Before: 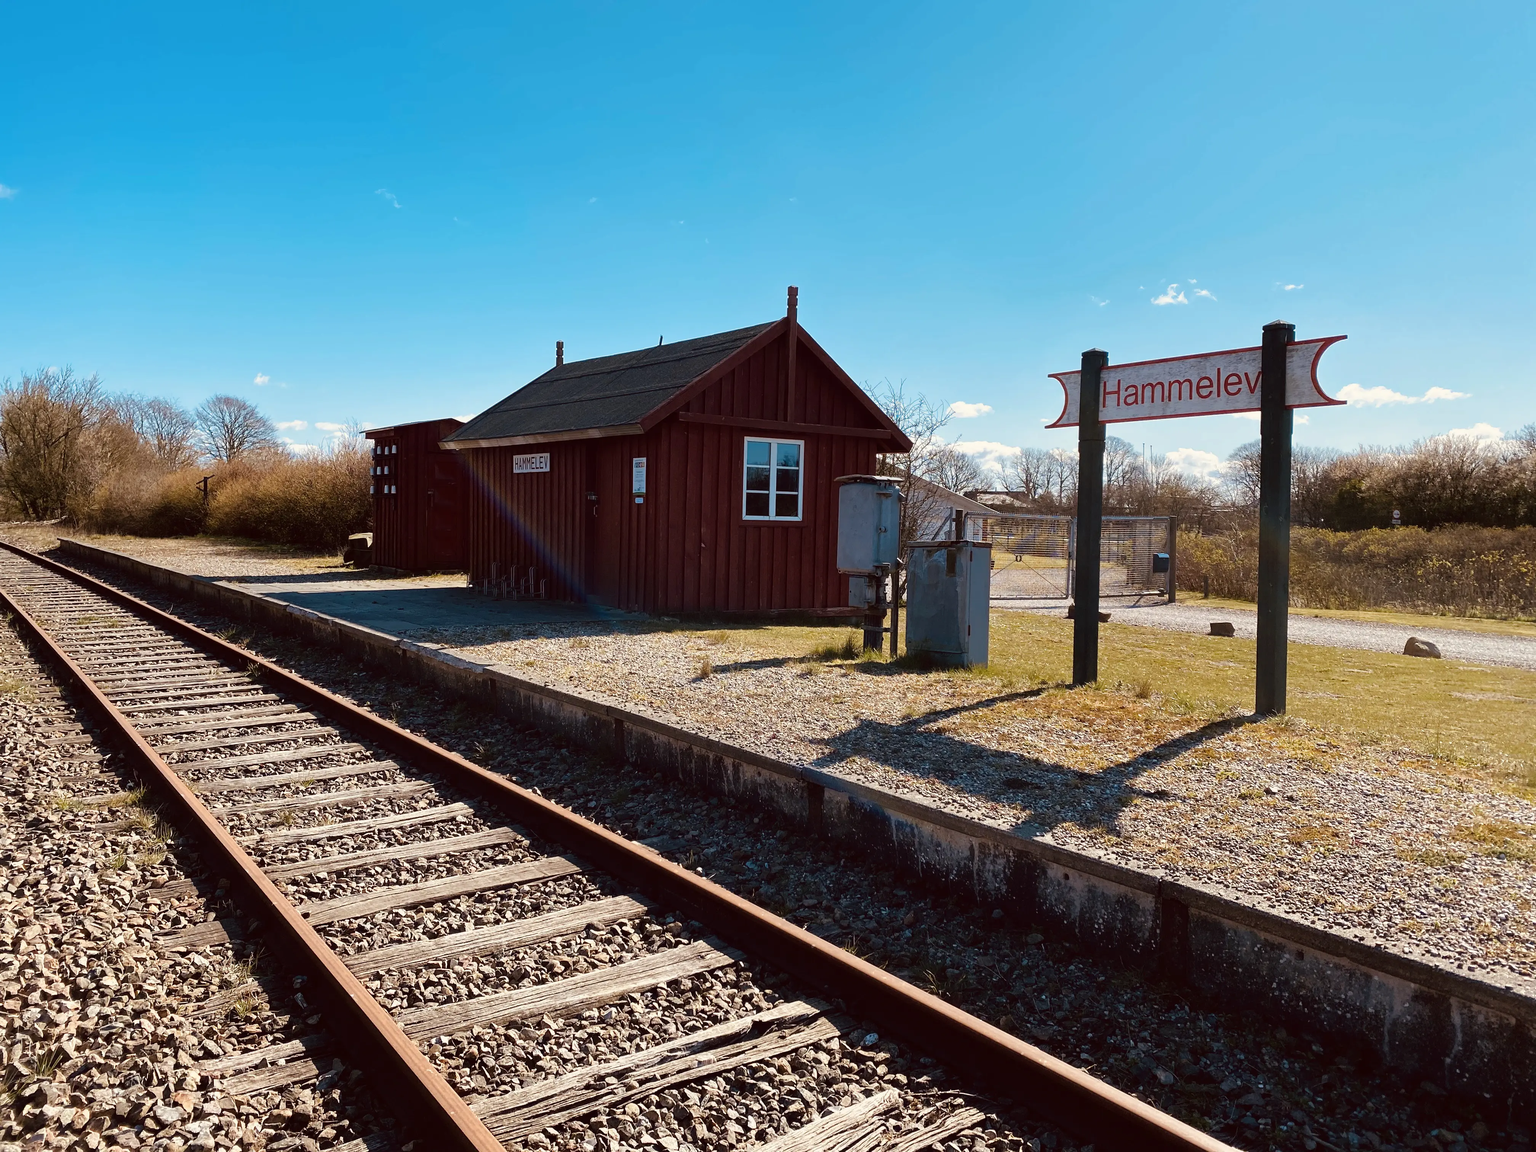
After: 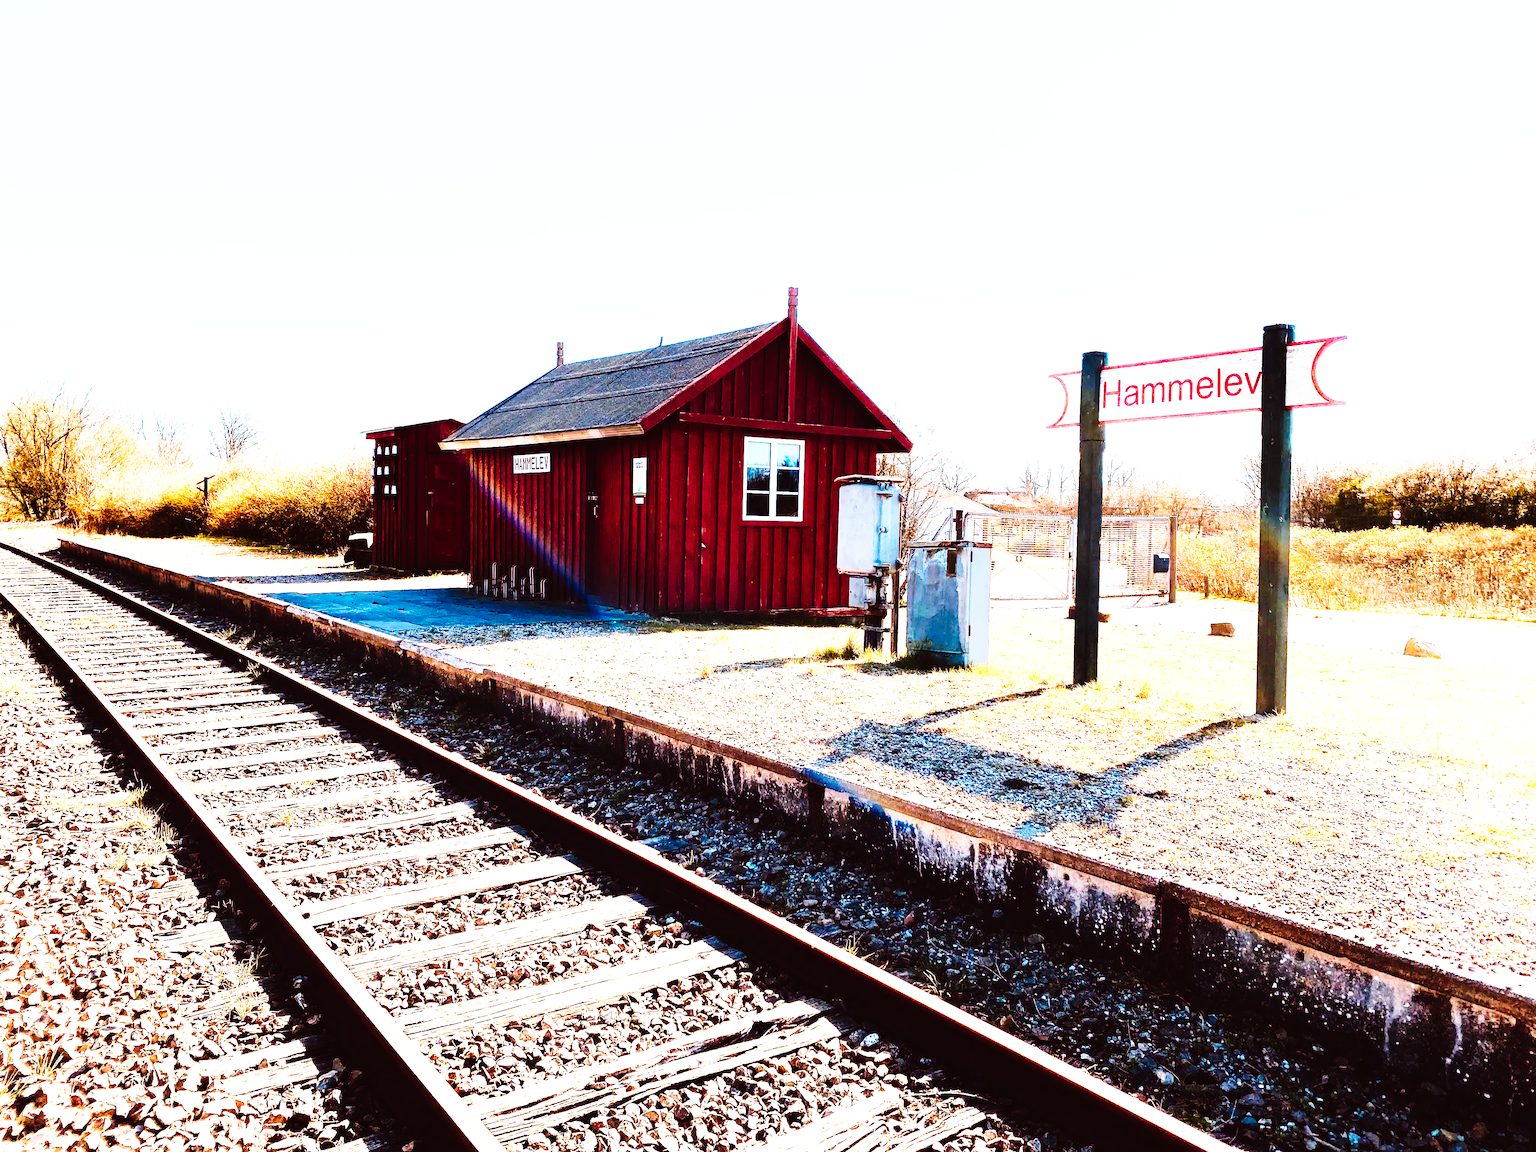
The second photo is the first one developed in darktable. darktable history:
exposure: black level correction 0, exposure 1.757 EV, compensate highlight preservation false
tone curve: curves: ch0 [(0, 0) (0.003, 0.003) (0.011, 0.006) (0.025, 0.01) (0.044, 0.016) (0.069, 0.02) (0.1, 0.025) (0.136, 0.034) (0.177, 0.051) (0.224, 0.08) (0.277, 0.131) (0.335, 0.209) (0.399, 0.328) (0.468, 0.47) (0.543, 0.629) (0.623, 0.788) (0.709, 0.903) (0.801, 0.965) (0.898, 0.989) (1, 1)], preserve colors none
base curve: curves: ch0 [(0, 0) (0.028, 0.03) (0.121, 0.232) (0.46, 0.748) (0.859, 0.968) (1, 1)], preserve colors none
